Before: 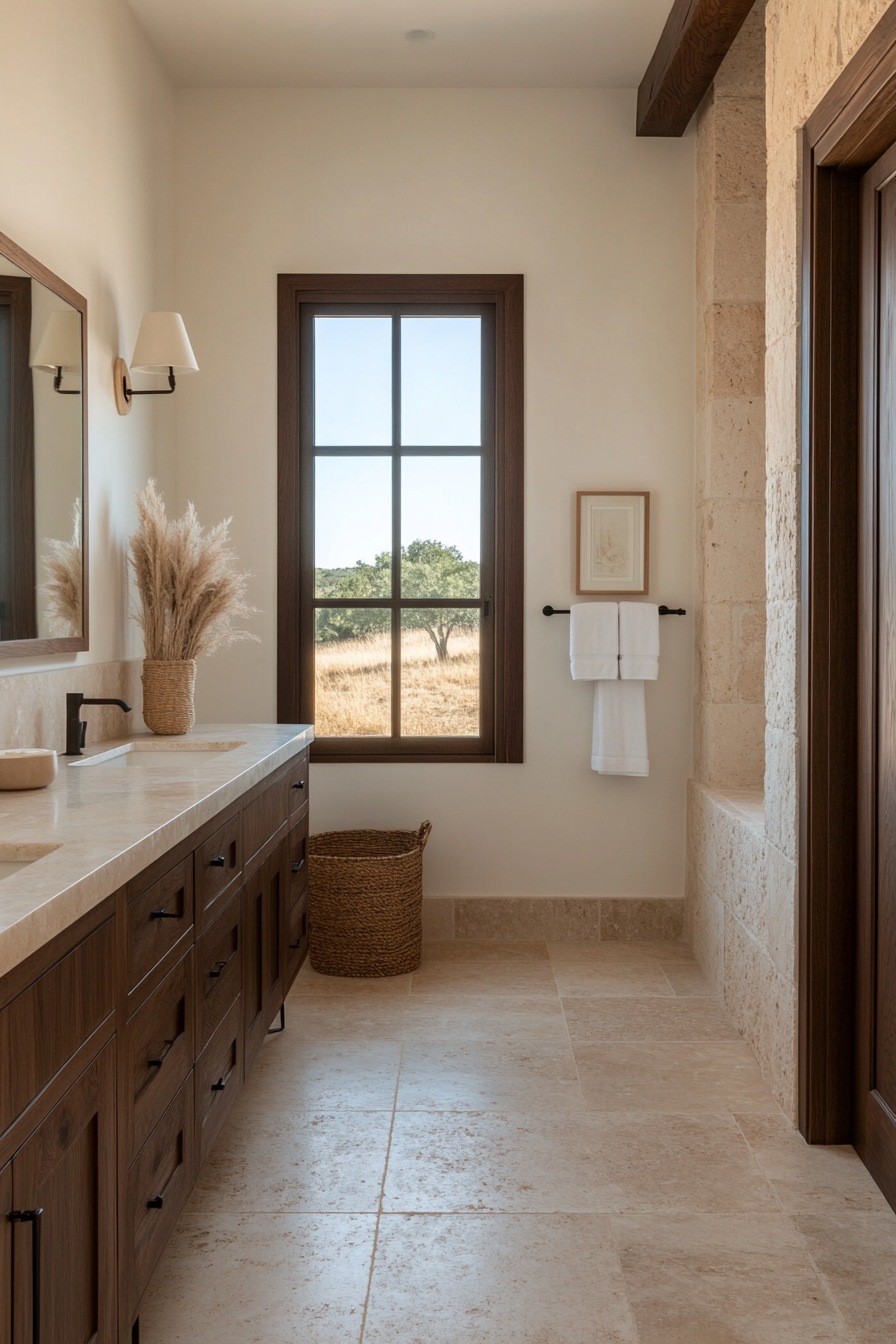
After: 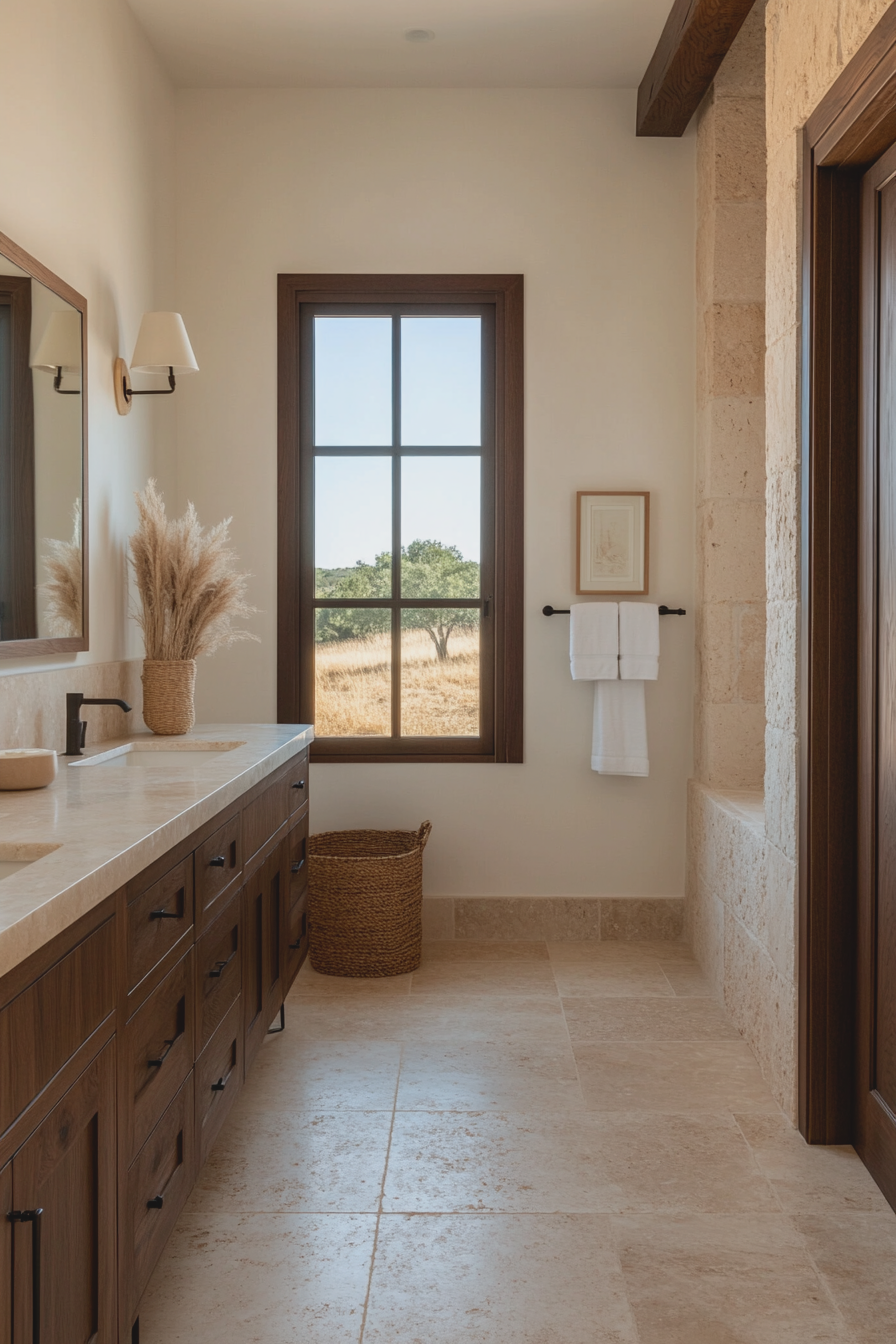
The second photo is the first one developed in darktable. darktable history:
contrast brightness saturation: contrast -0.128
